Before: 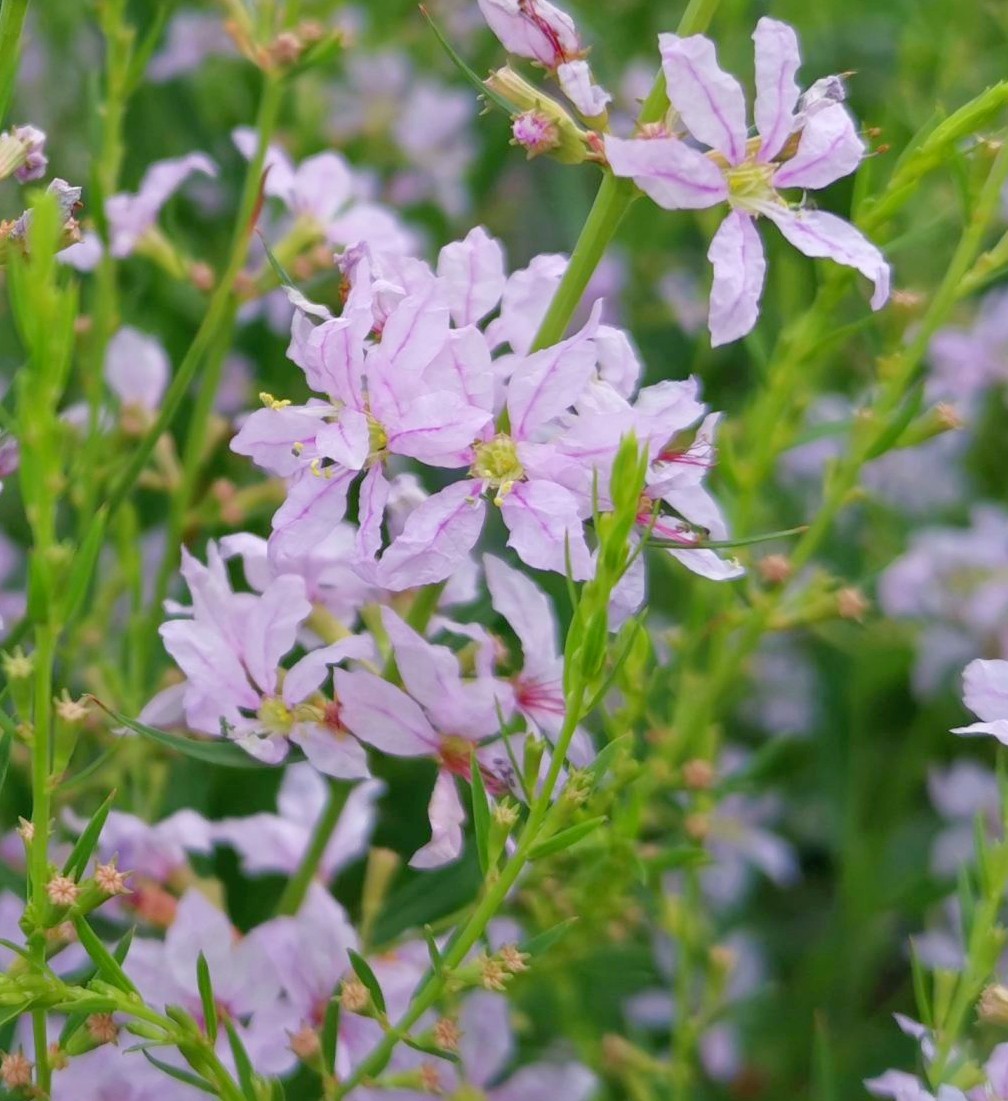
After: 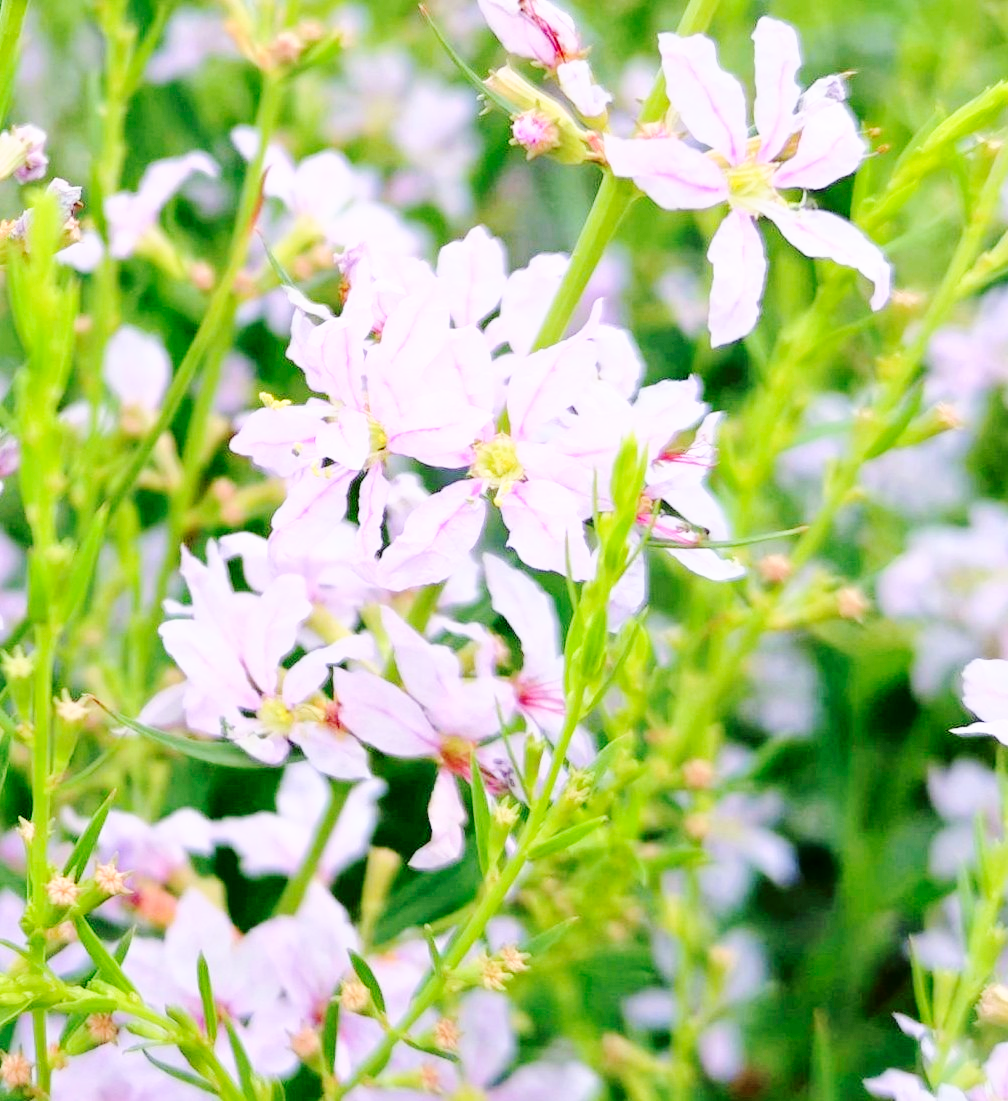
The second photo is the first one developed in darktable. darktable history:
base curve: curves: ch0 [(0, 0) (0.032, 0.037) (0.105, 0.228) (0.435, 0.76) (0.856, 0.983) (1, 1)], preserve colors none
tone curve: curves: ch0 [(0, 0) (0.003, 0) (0.011, 0.002) (0.025, 0.004) (0.044, 0.007) (0.069, 0.015) (0.1, 0.025) (0.136, 0.04) (0.177, 0.09) (0.224, 0.152) (0.277, 0.239) (0.335, 0.335) (0.399, 0.43) (0.468, 0.524) (0.543, 0.621) (0.623, 0.712) (0.709, 0.792) (0.801, 0.871) (0.898, 0.951) (1, 1)], color space Lab, independent channels, preserve colors none
